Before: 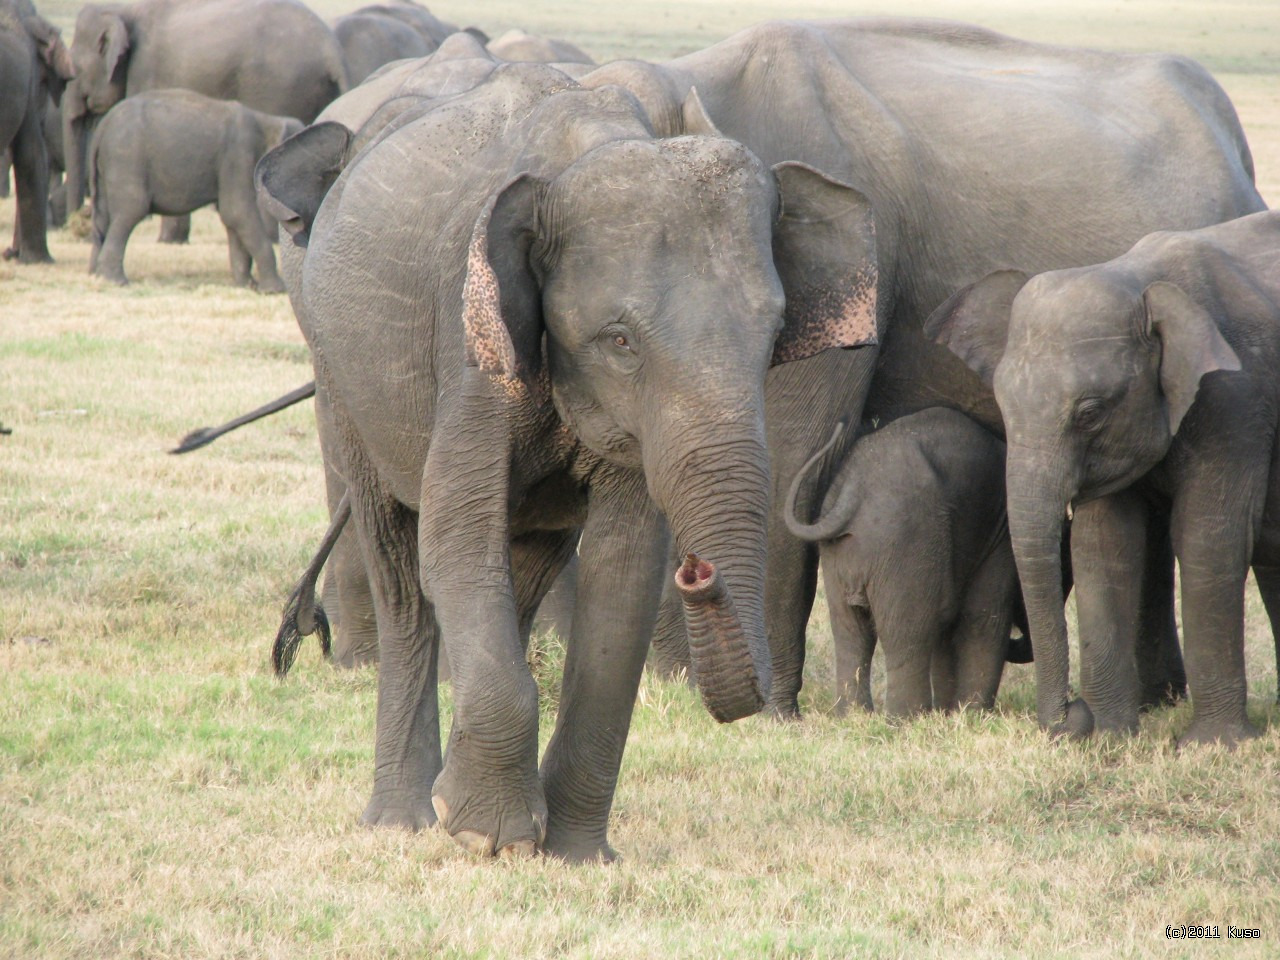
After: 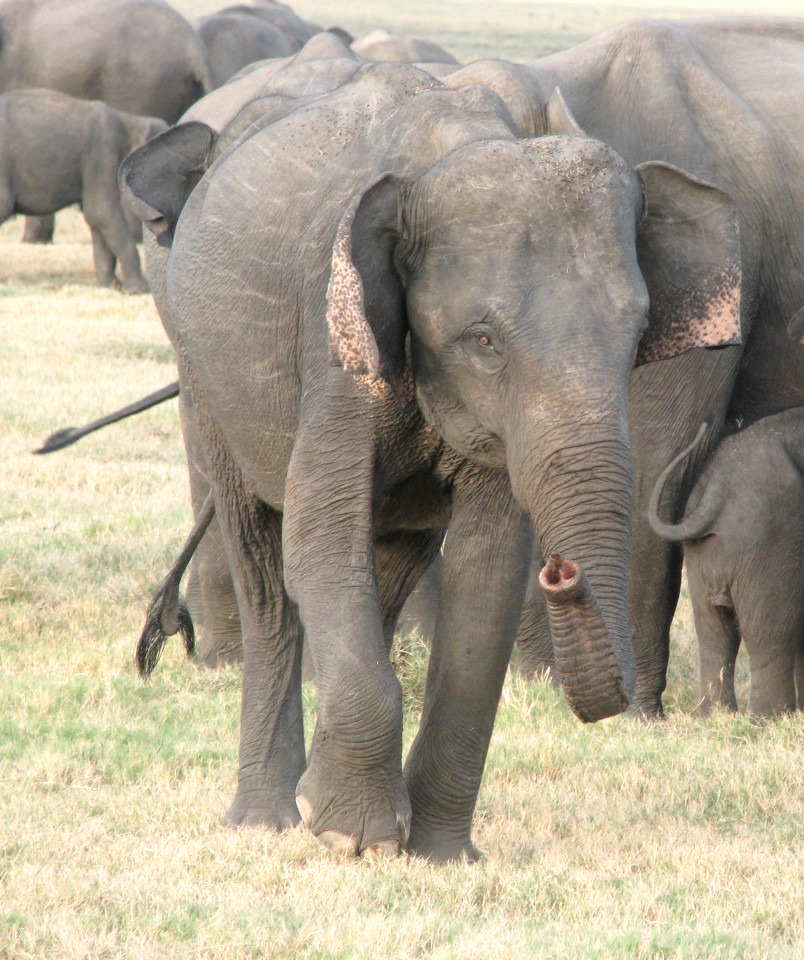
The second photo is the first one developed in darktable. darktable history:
crop: left 10.644%, right 26.528%
color zones: curves: ch0 [(0.018, 0.548) (0.197, 0.654) (0.425, 0.447) (0.605, 0.658) (0.732, 0.579)]; ch1 [(0.105, 0.531) (0.224, 0.531) (0.386, 0.39) (0.618, 0.456) (0.732, 0.456) (0.956, 0.421)]; ch2 [(0.039, 0.583) (0.215, 0.465) (0.399, 0.544) (0.465, 0.548) (0.614, 0.447) (0.724, 0.43) (0.882, 0.623) (0.956, 0.632)]
